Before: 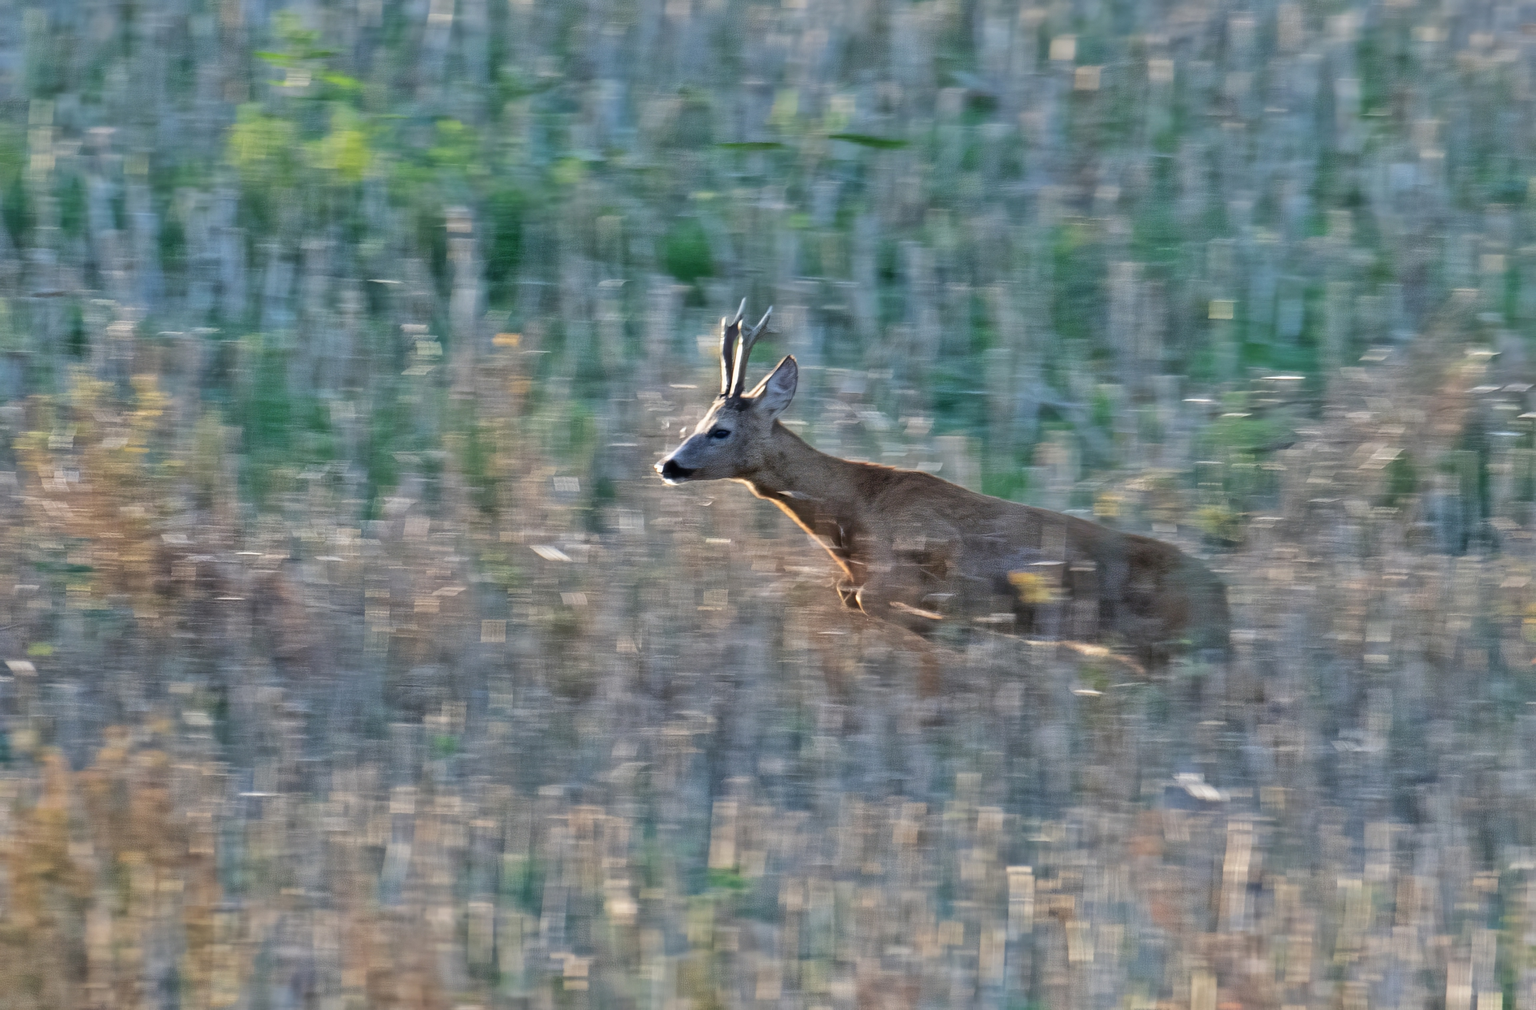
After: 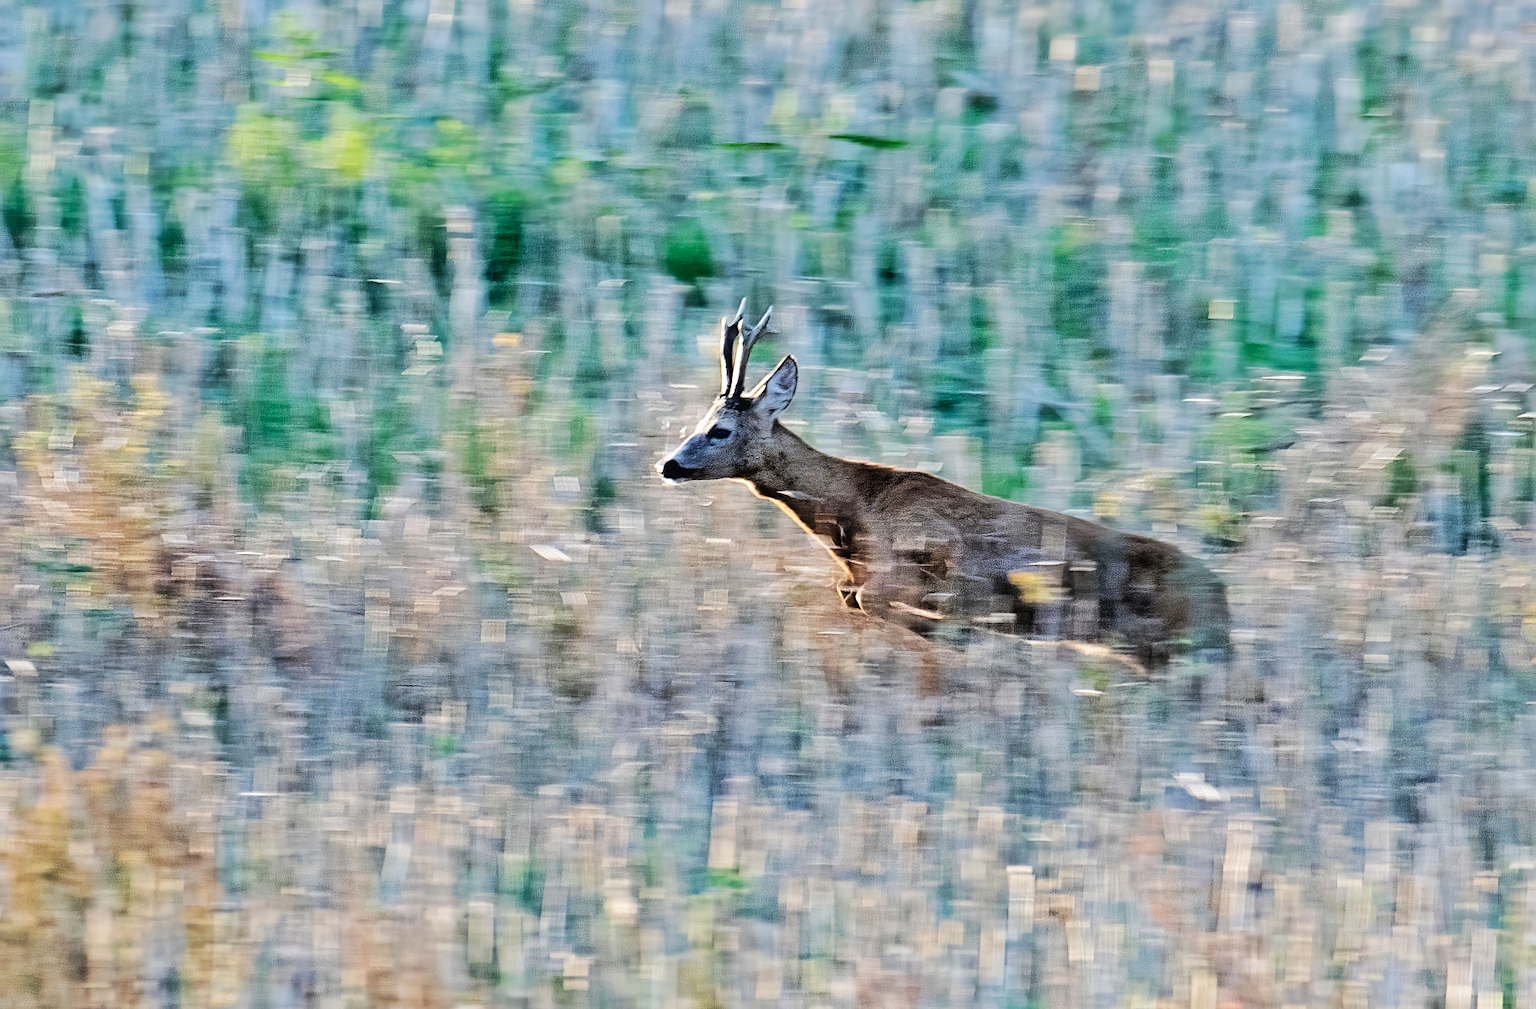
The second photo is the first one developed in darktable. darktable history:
sharpen: on, module defaults
tone curve: curves: ch0 [(0, 0.019) (0.11, 0.036) (0.259, 0.214) (0.378, 0.365) (0.499, 0.529) (1, 1)], color space Lab, linked channels, preserve colors none
base curve: curves: ch0 [(0, 0) (0.036, 0.025) (0.121, 0.166) (0.206, 0.329) (0.605, 0.79) (1, 1)], preserve colors none
